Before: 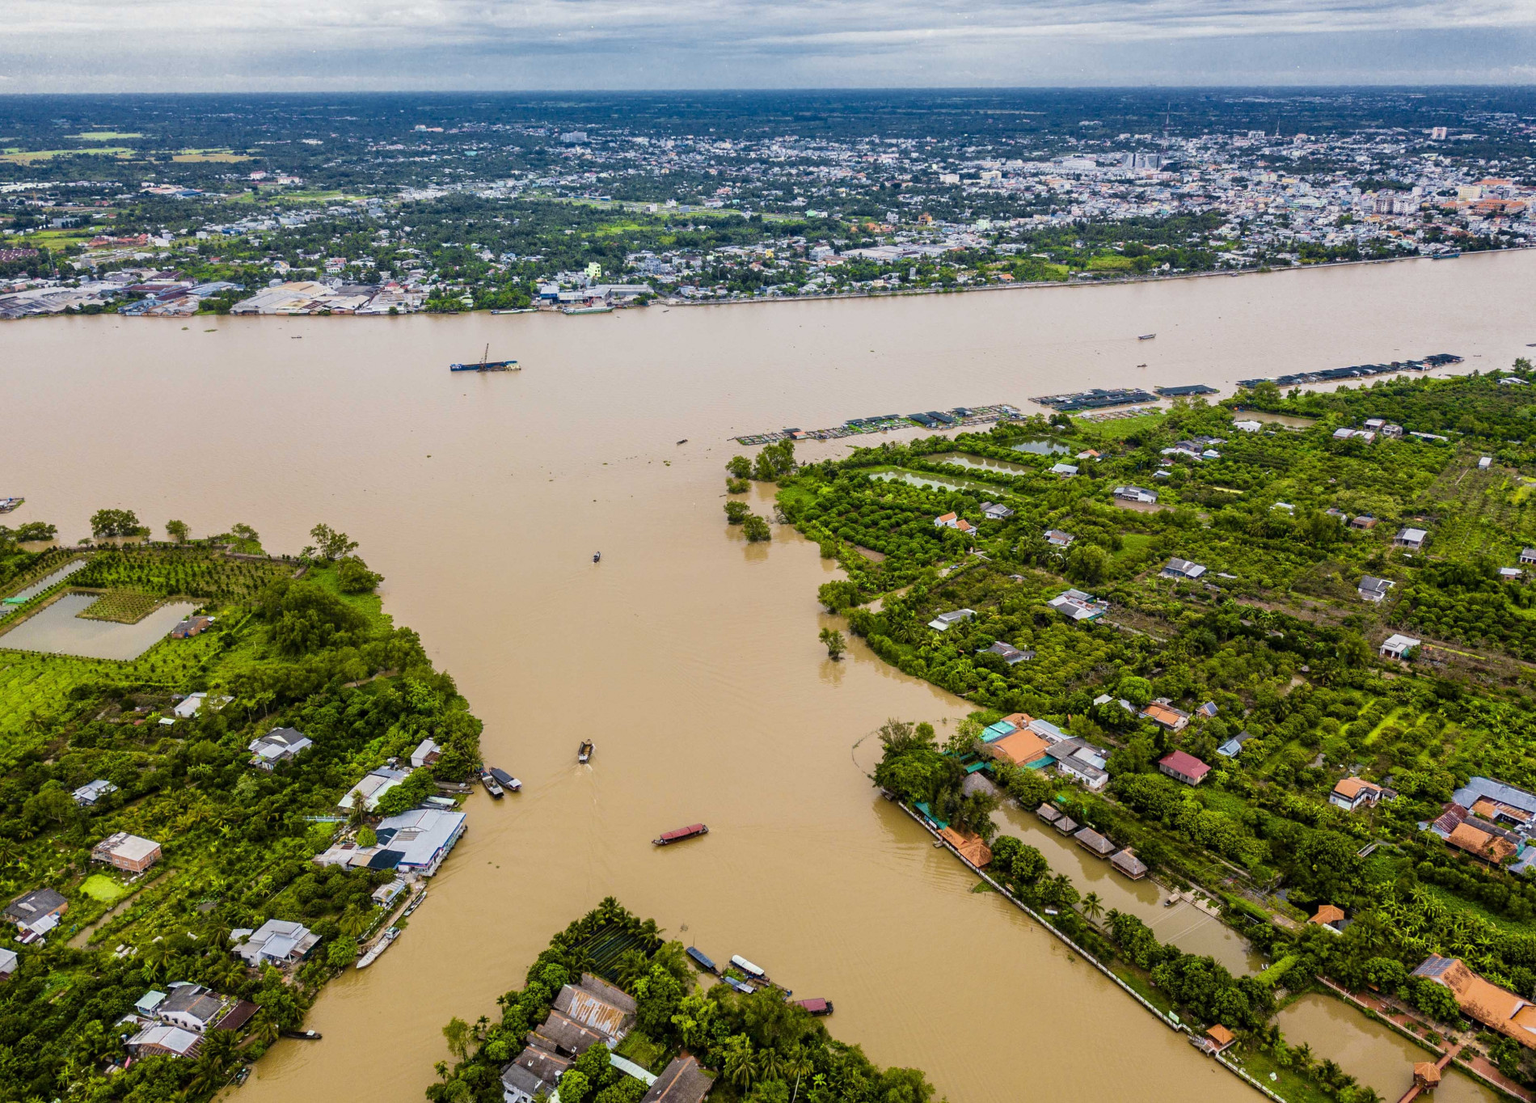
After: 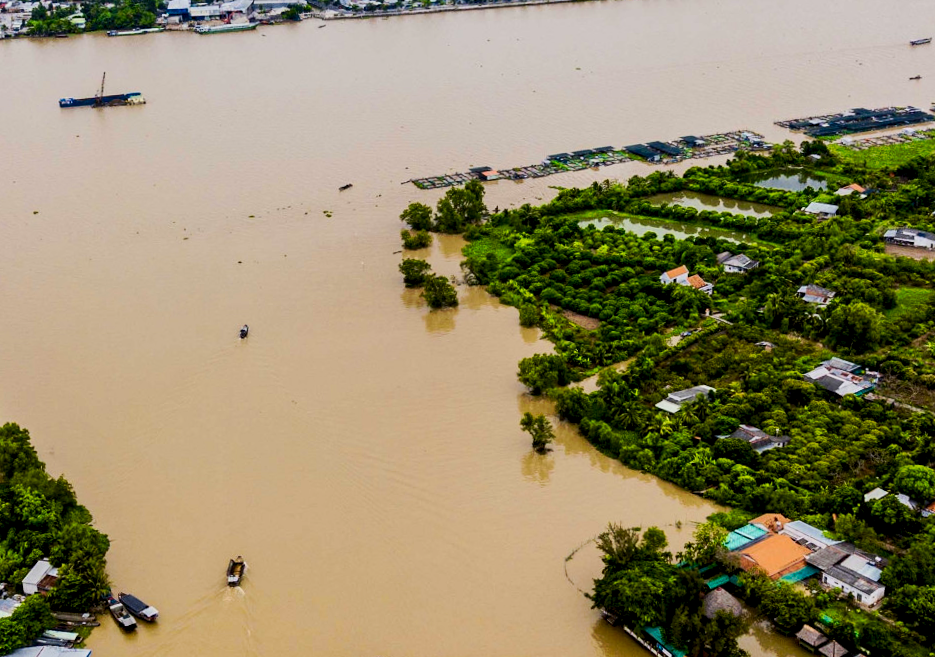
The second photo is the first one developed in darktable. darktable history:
rotate and perspective: rotation -1.32°, lens shift (horizontal) -0.031, crop left 0.015, crop right 0.985, crop top 0.047, crop bottom 0.982
contrast brightness saturation: contrast 0.24, brightness -0.24, saturation 0.14
crop: left 25%, top 25%, right 25%, bottom 25%
rgb levels: preserve colors sum RGB, levels [[0.038, 0.433, 0.934], [0, 0.5, 1], [0, 0.5, 1]]
tone curve: curves: ch0 [(0, 0) (0.003, 0.003) (0.011, 0.01) (0.025, 0.023) (0.044, 0.042) (0.069, 0.065) (0.1, 0.094) (0.136, 0.128) (0.177, 0.167) (0.224, 0.211) (0.277, 0.261) (0.335, 0.315) (0.399, 0.375) (0.468, 0.441) (0.543, 0.543) (0.623, 0.623) (0.709, 0.709) (0.801, 0.801) (0.898, 0.898) (1, 1)], preserve colors none
